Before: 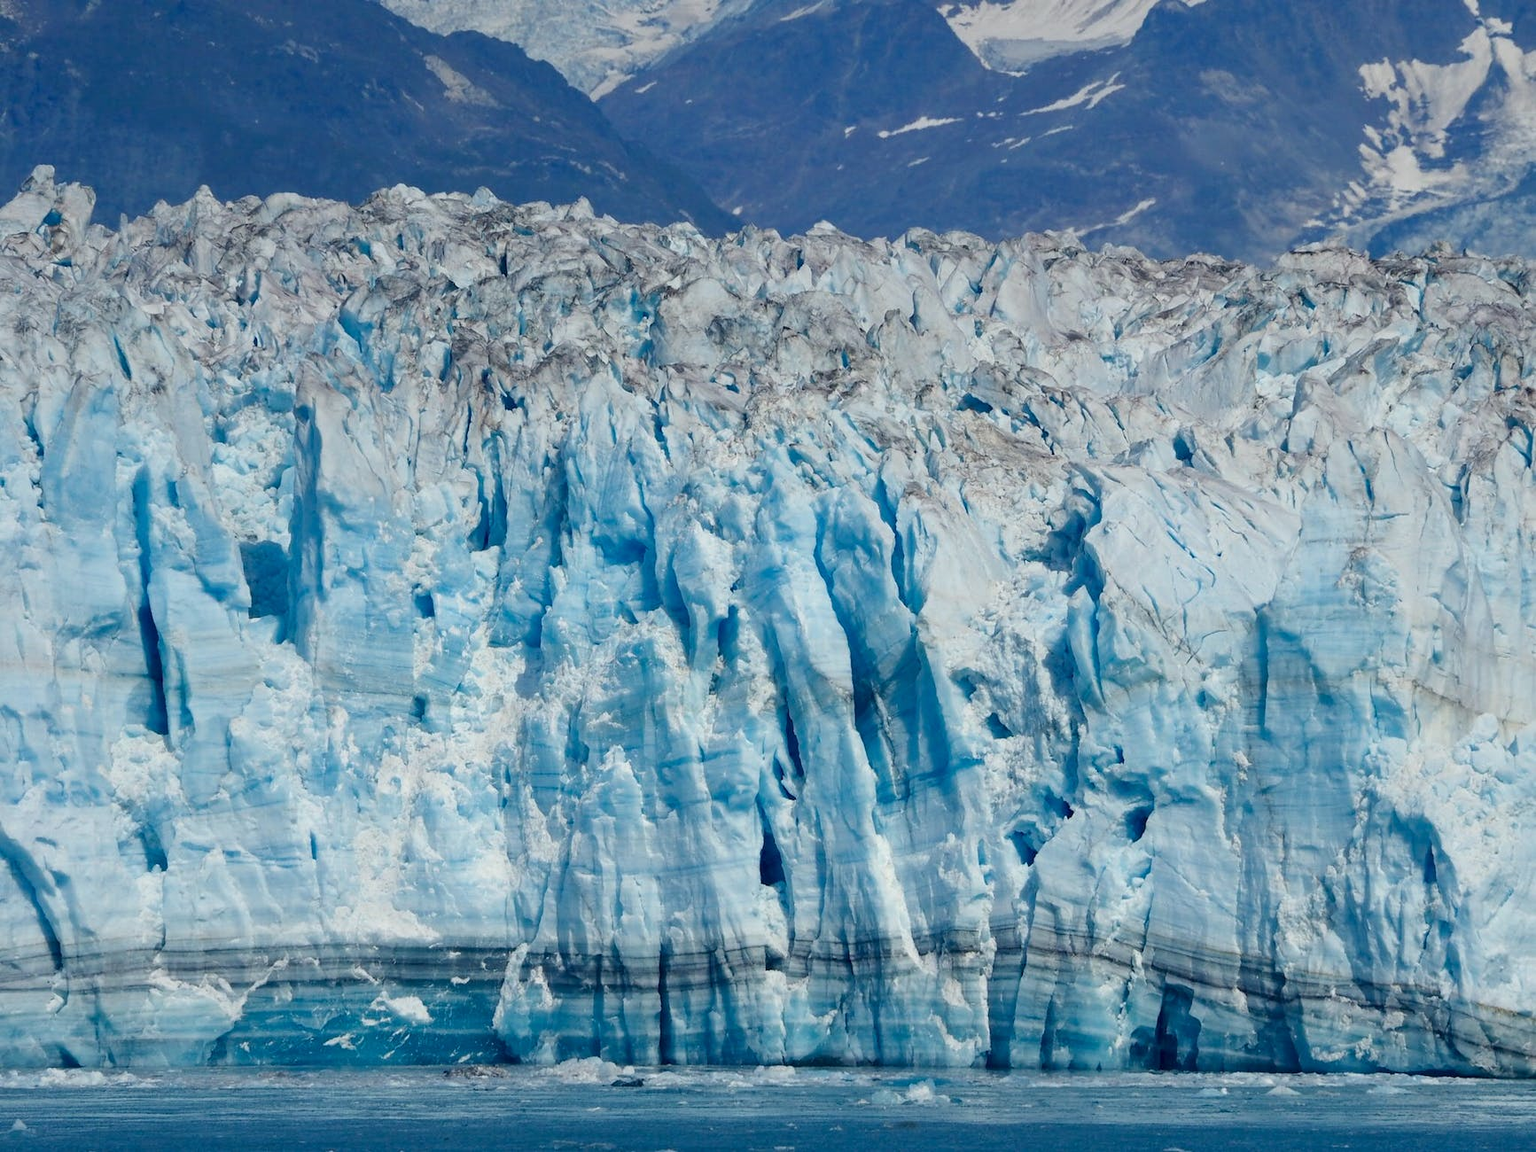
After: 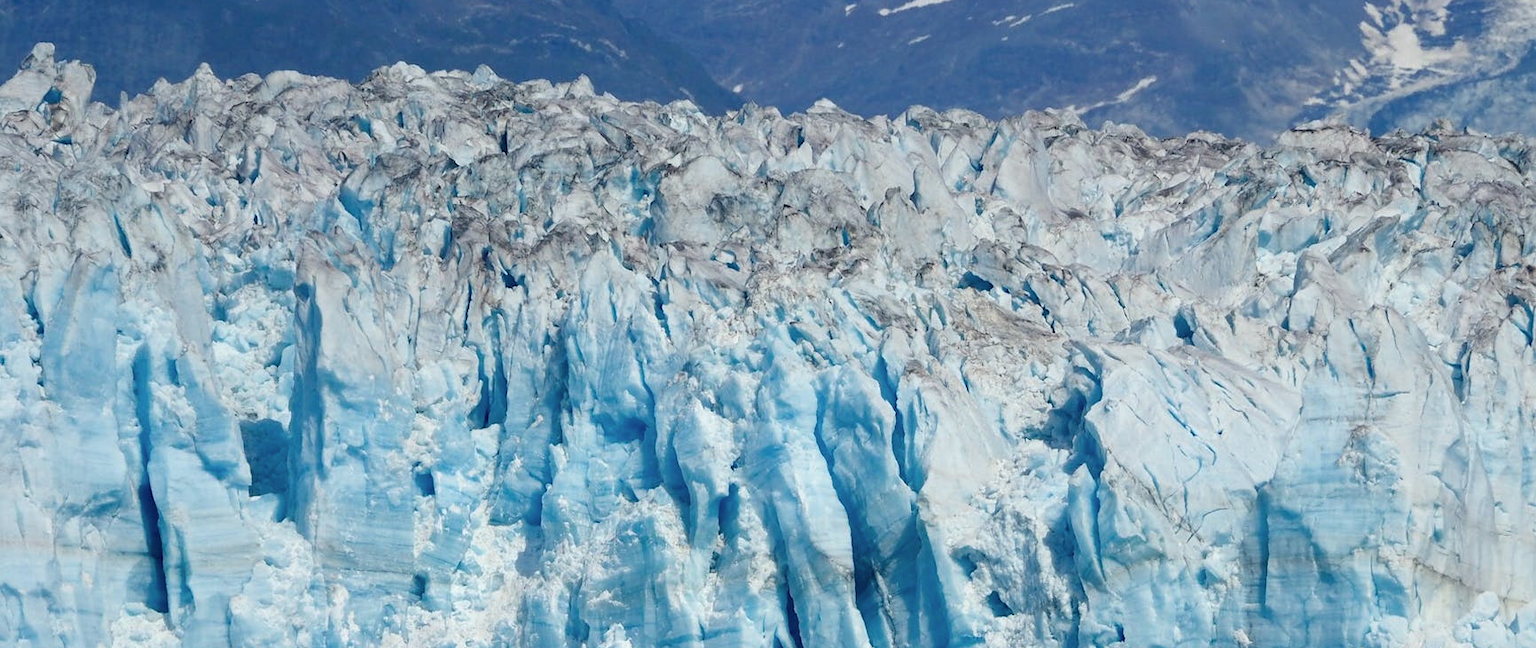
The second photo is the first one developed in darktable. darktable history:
crop and rotate: top 10.622%, bottom 33.106%
exposure: exposure 0.201 EV, compensate highlight preservation false
contrast brightness saturation: saturation -0.068
